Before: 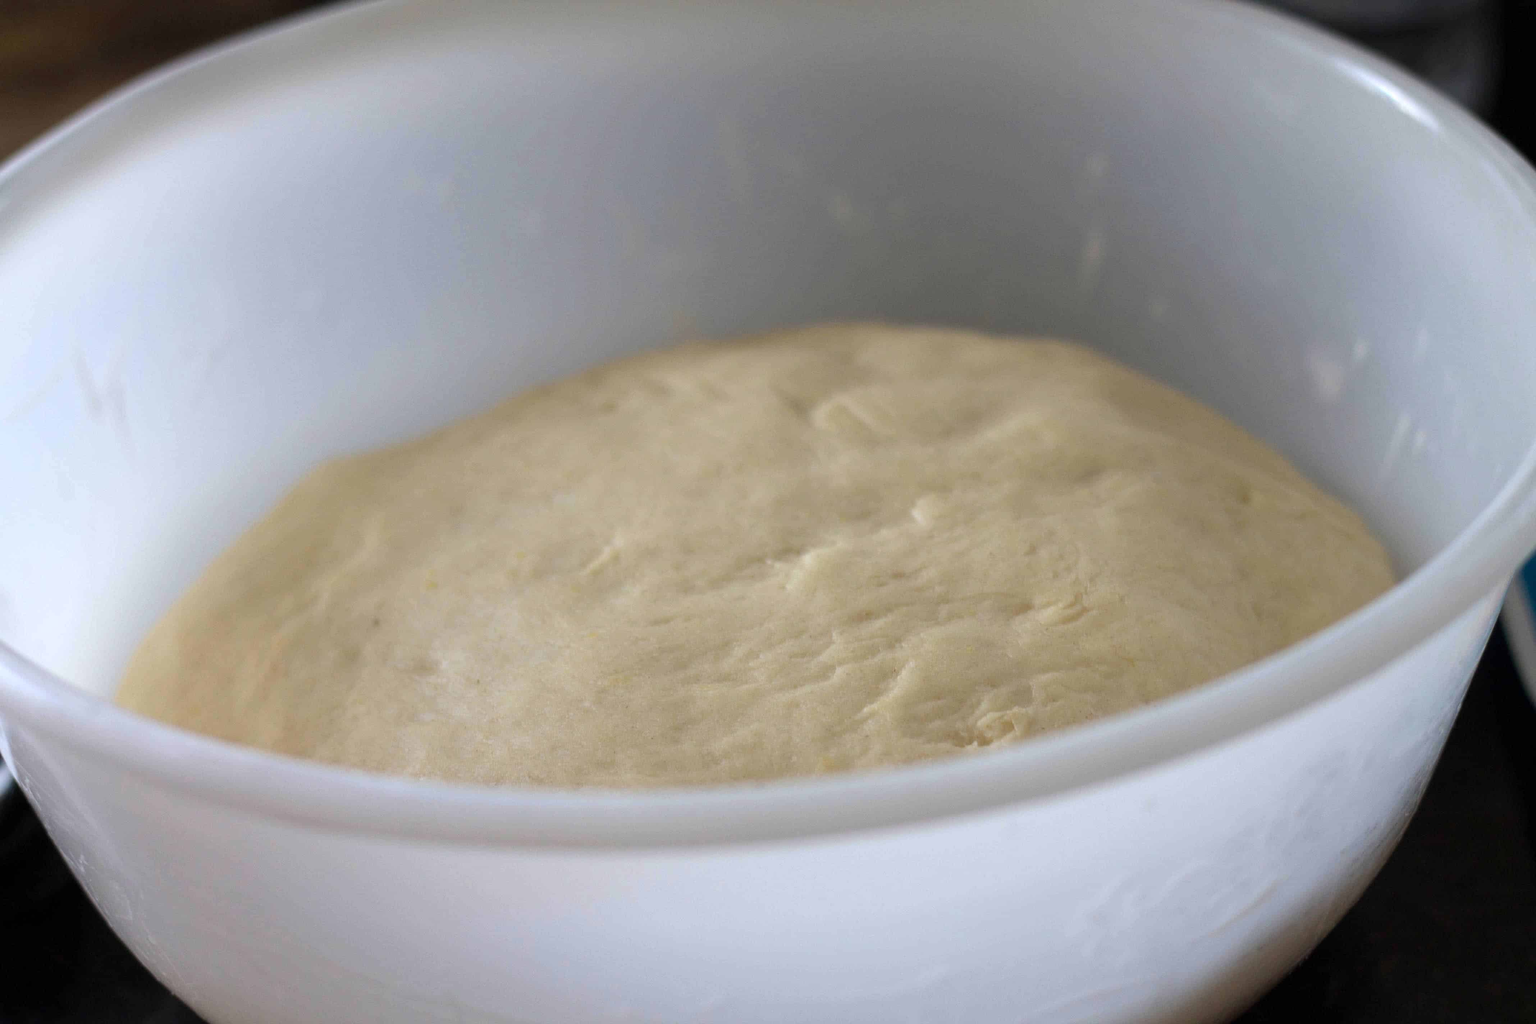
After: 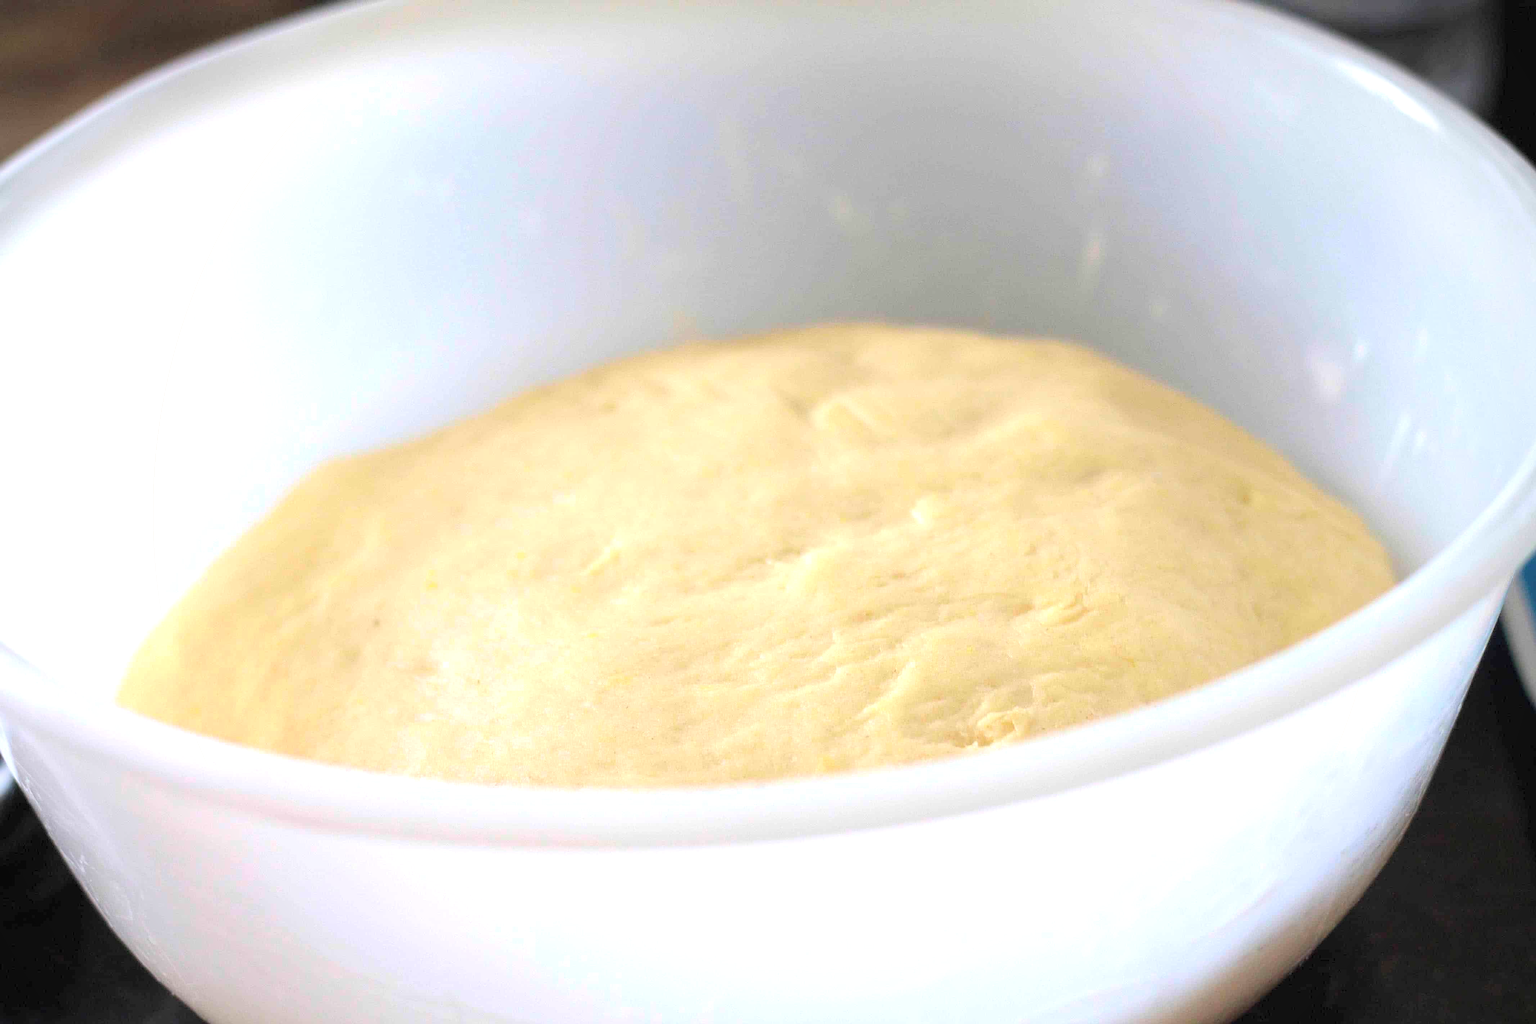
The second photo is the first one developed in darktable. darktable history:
contrast brightness saturation: contrast 0.067, brightness 0.176, saturation 0.401
sharpen: on, module defaults
exposure: black level correction 0, exposure 1.127 EV, compensate highlight preservation false
vignetting: unbound false
